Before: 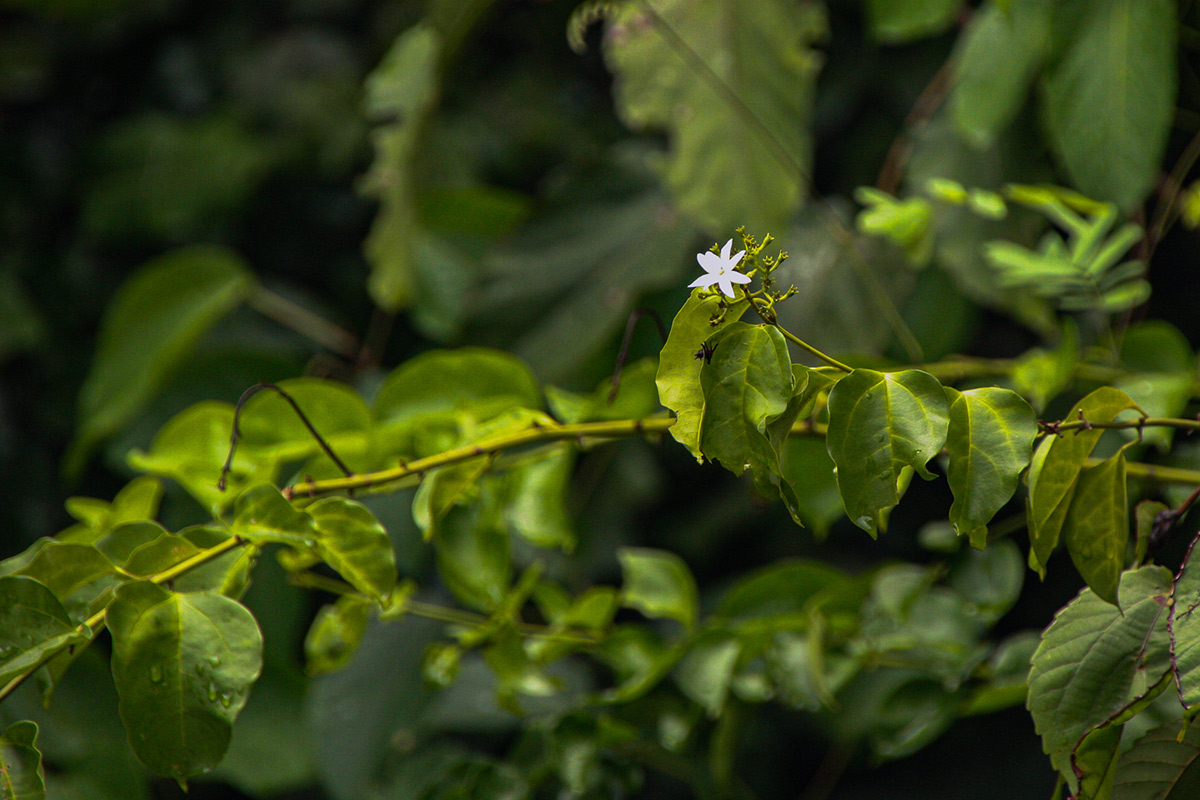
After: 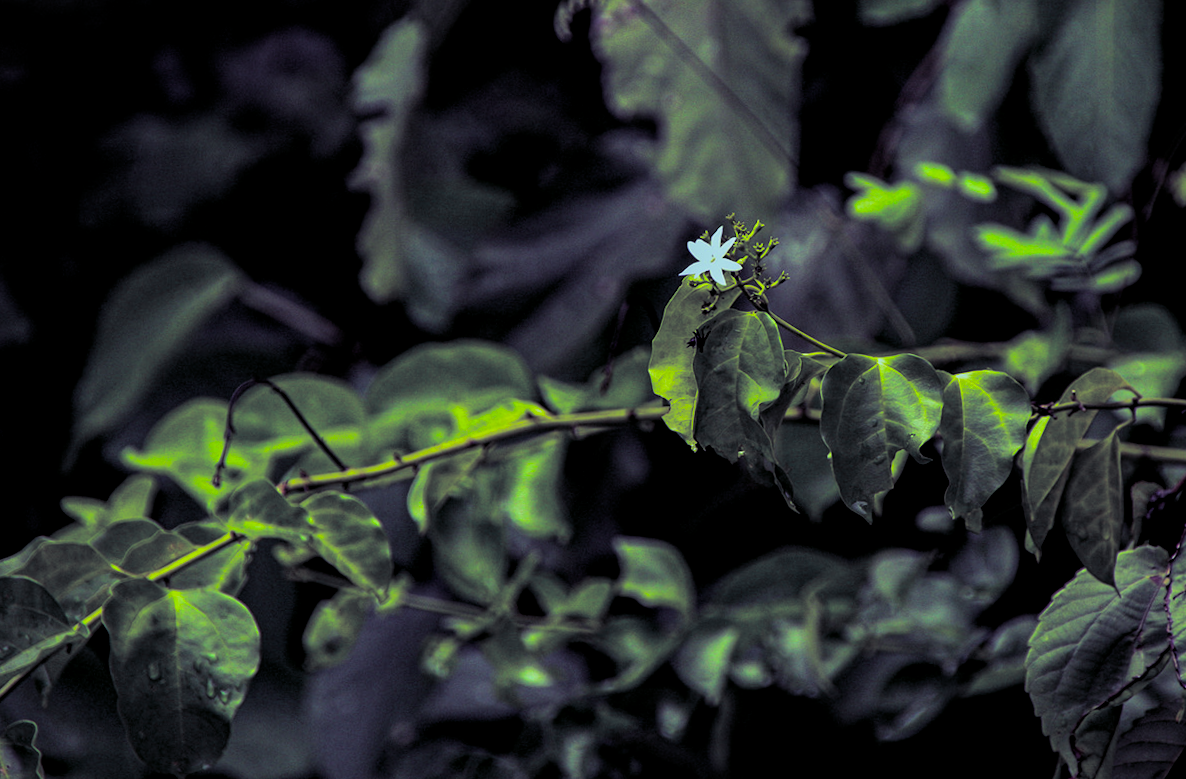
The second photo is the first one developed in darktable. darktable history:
color balance: mode lift, gamma, gain (sRGB), lift [0.997, 0.979, 1.021, 1.011], gamma [1, 1.084, 0.916, 0.998], gain [1, 0.87, 1.13, 1.101], contrast 4.55%, contrast fulcrum 38.24%, output saturation 104.09%
filmic rgb: black relative exposure -7.75 EV, white relative exposure 4.4 EV, threshold 3 EV, target black luminance 0%, hardness 3.76, latitude 50.51%, contrast 1.074, highlights saturation mix 10%, shadows ↔ highlights balance -0.22%, color science v4 (2020), enable highlight reconstruction true
local contrast: highlights 100%, shadows 100%, detail 120%, midtone range 0.2
rotate and perspective: rotation -1°, crop left 0.011, crop right 0.989, crop top 0.025, crop bottom 0.975
split-toning: shadows › hue 255.6°, shadows › saturation 0.66, highlights › hue 43.2°, highlights › saturation 0.68, balance -50.1
